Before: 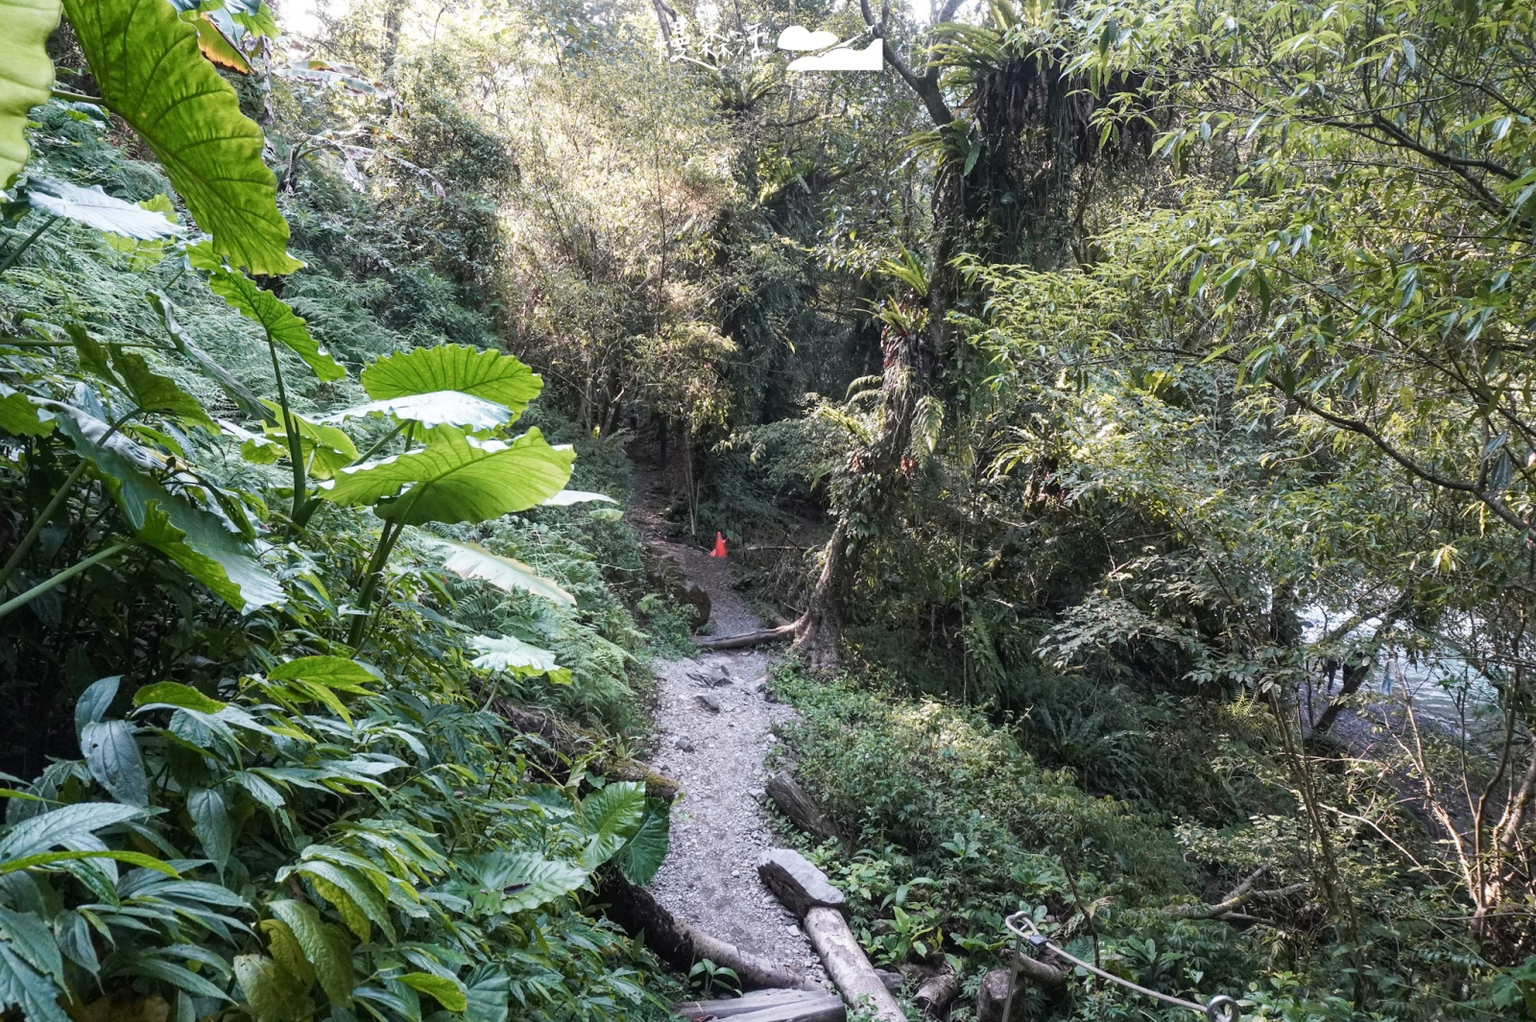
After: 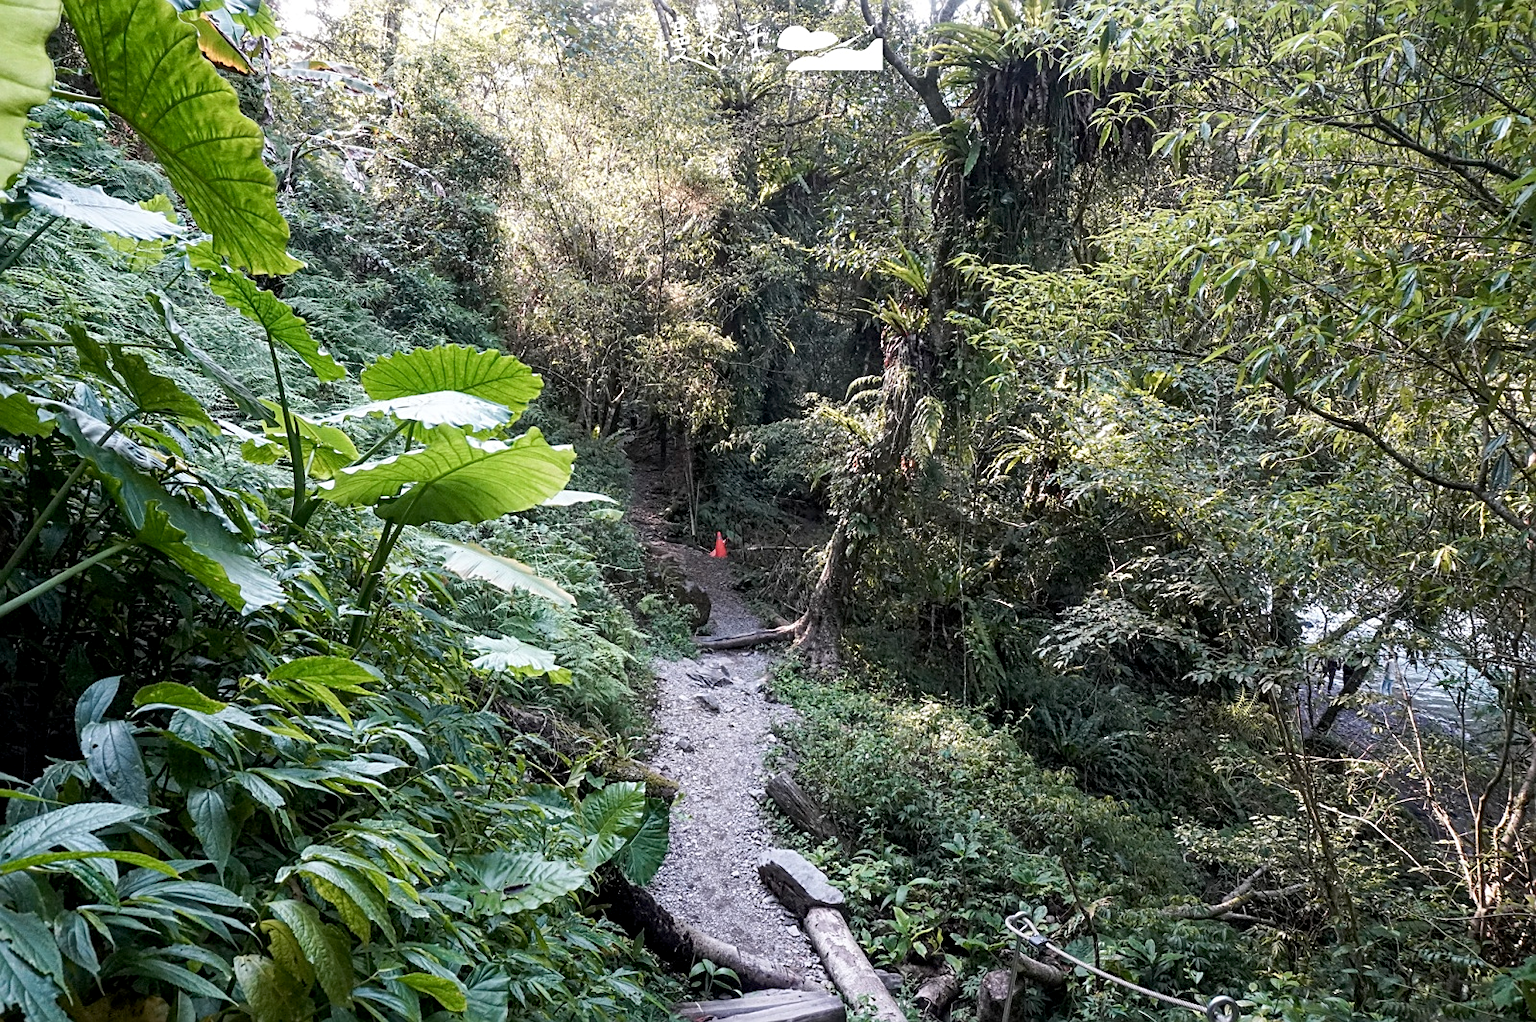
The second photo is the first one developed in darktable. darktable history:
sharpen: on, module defaults
exposure: black level correction 0.005, exposure 0.017 EV, compensate highlight preservation false
